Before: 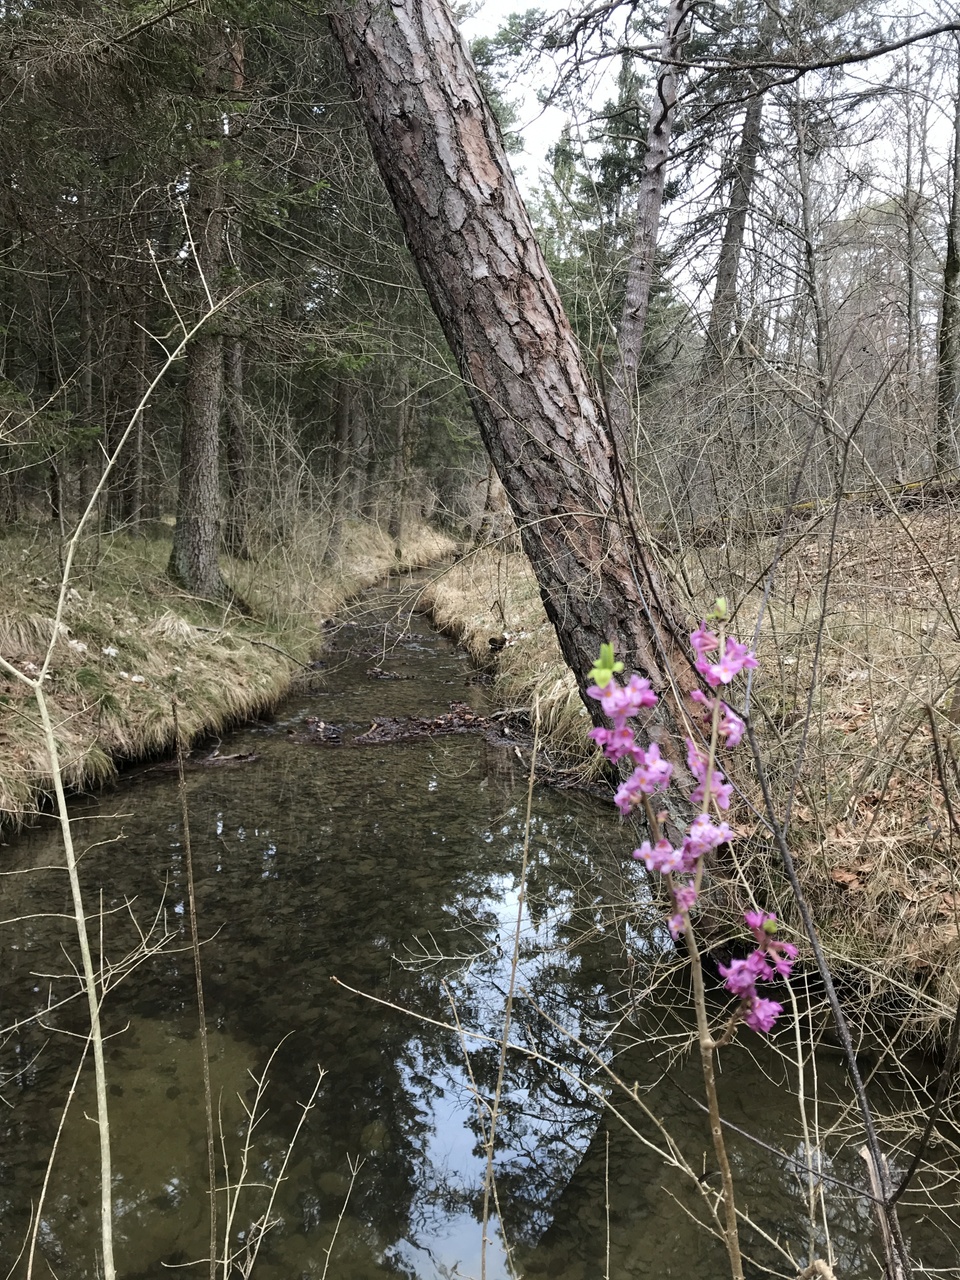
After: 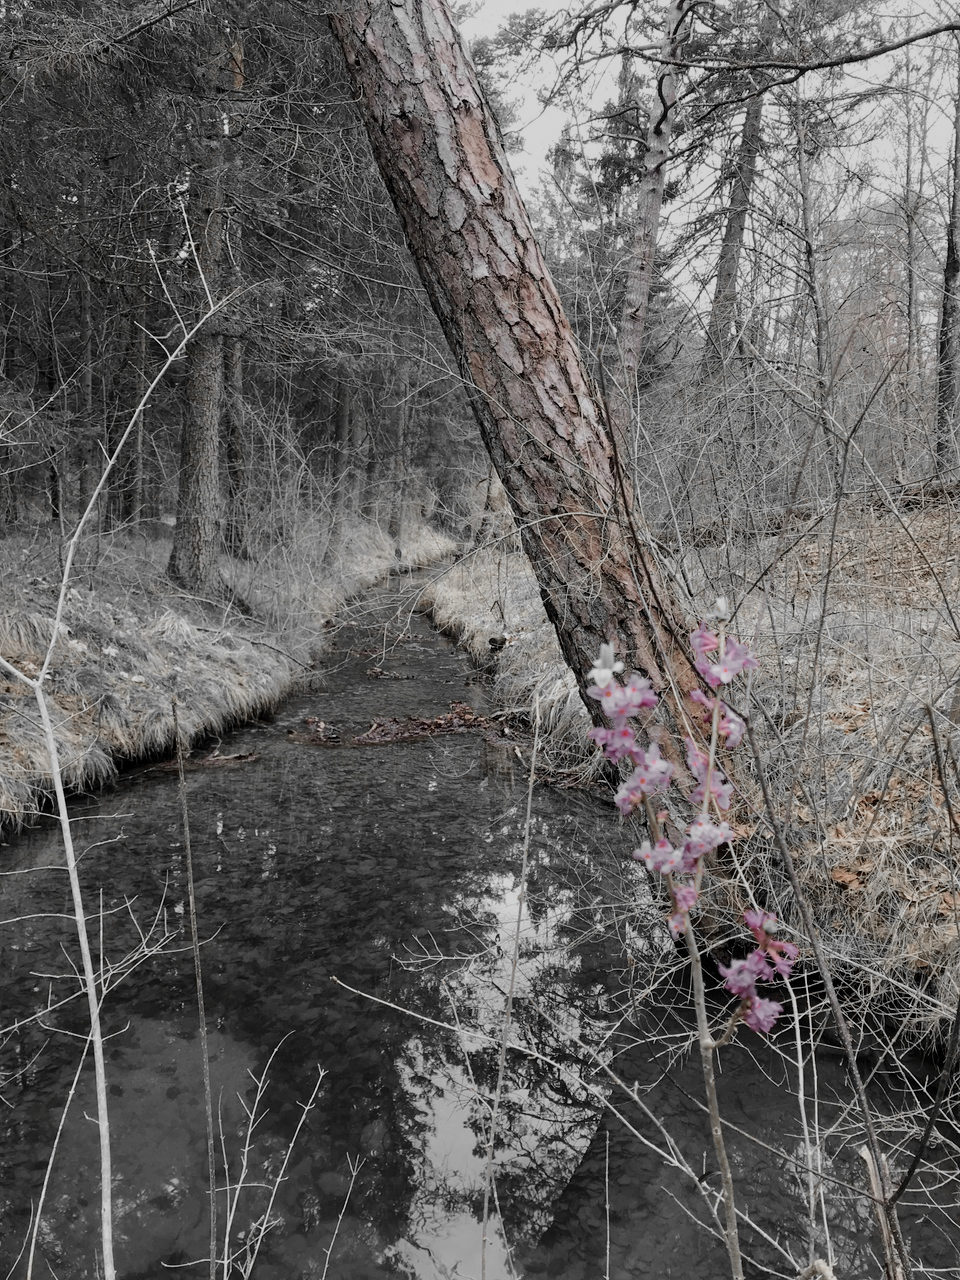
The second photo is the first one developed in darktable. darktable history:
filmic rgb: middle gray luminance 18.42%, black relative exposure -10.5 EV, white relative exposure 3.4 EV, threshold 6 EV, target black luminance 0%, hardness 6.03, latitude 99%, contrast 0.847, shadows ↔ highlights balance 0.505%, add noise in highlights 0, preserve chrominance max RGB, color science v3 (2019), use custom middle-gray values true, iterations of high-quality reconstruction 0, contrast in highlights soft, enable highlight reconstruction true
color zones: curves: ch0 [(0, 0.497) (0.096, 0.361) (0.221, 0.538) (0.429, 0.5) (0.571, 0.5) (0.714, 0.5) (0.857, 0.5) (1, 0.497)]; ch1 [(0, 0.5) (0.143, 0.5) (0.257, -0.002) (0.429, 0.04) (0.571, -0.001) (0.714, -0.015) (0.857, 0.024) (1, 0.5)]
